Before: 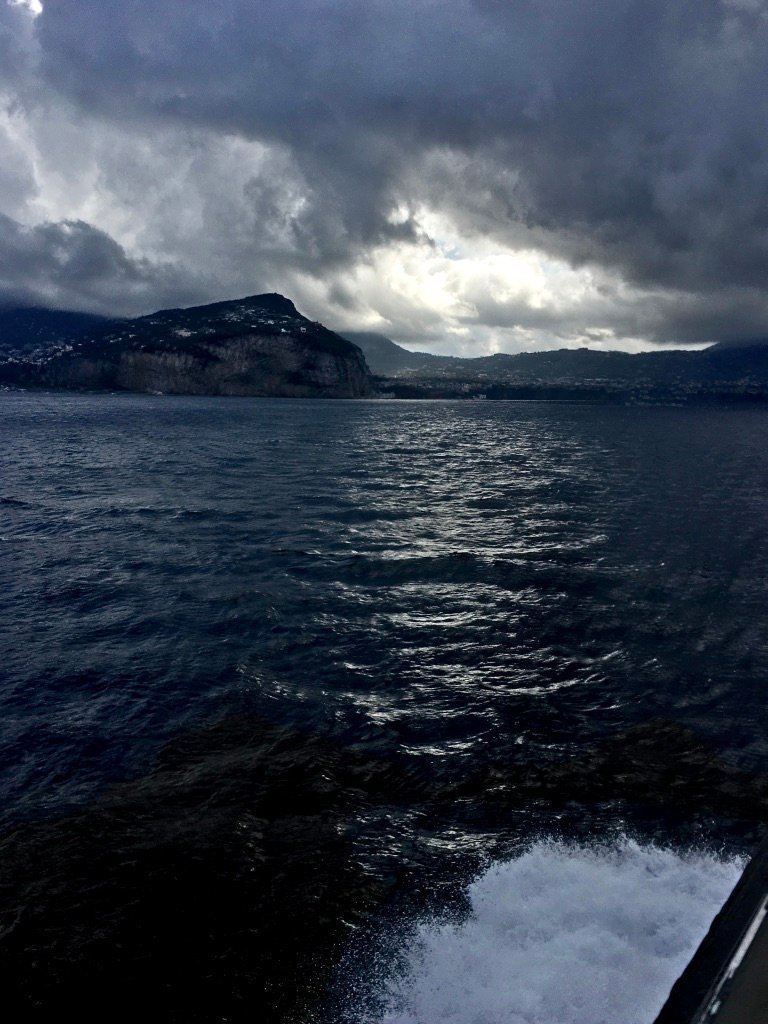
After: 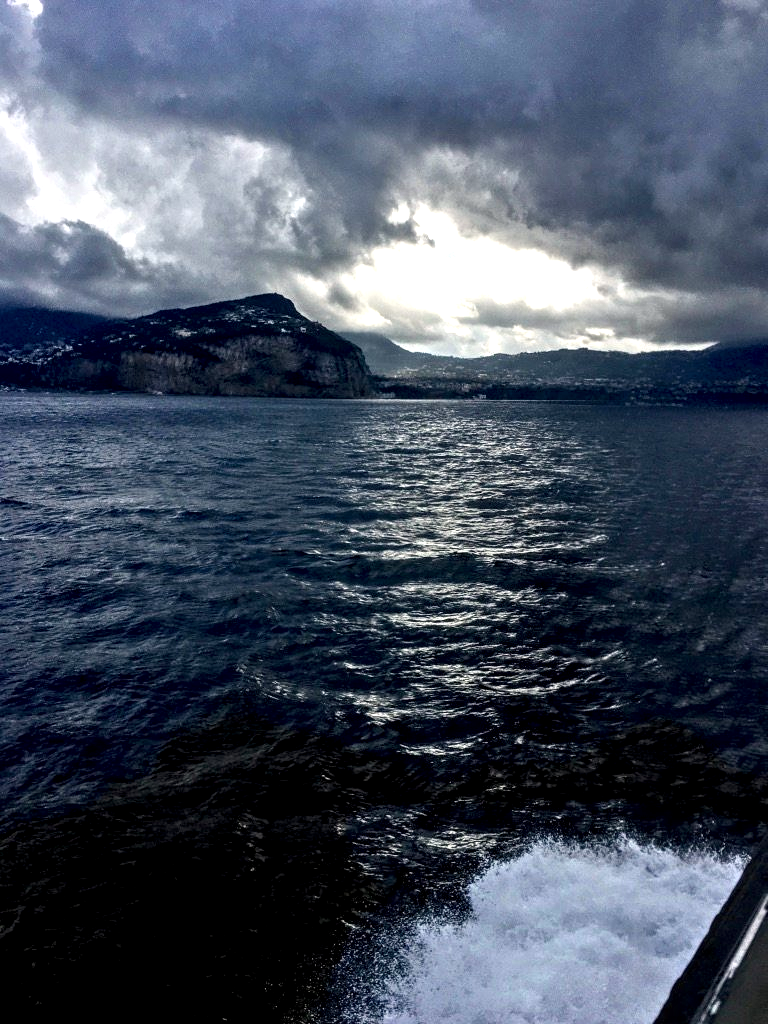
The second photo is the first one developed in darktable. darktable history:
color correction: highlights a* 0.917, highlights b* 2.83, saturation 1.1
local contrast: highlights 60%, shadows 60%, detail 160%
exposure: black level correction 0, exposure 0.499 EV, compensate highlight preservation false
